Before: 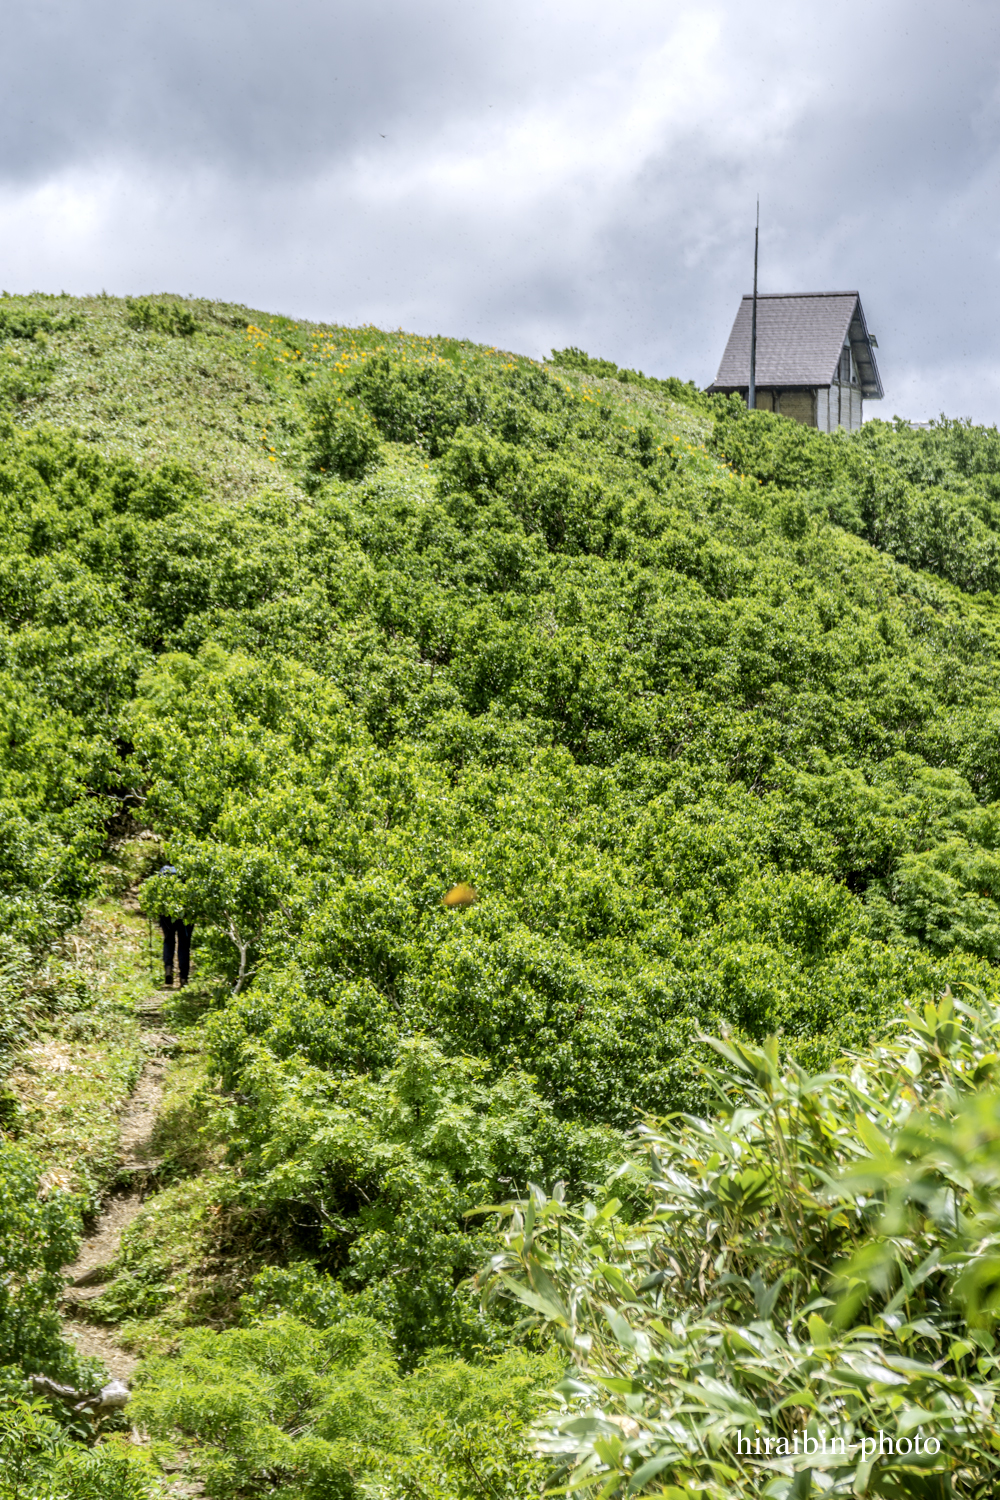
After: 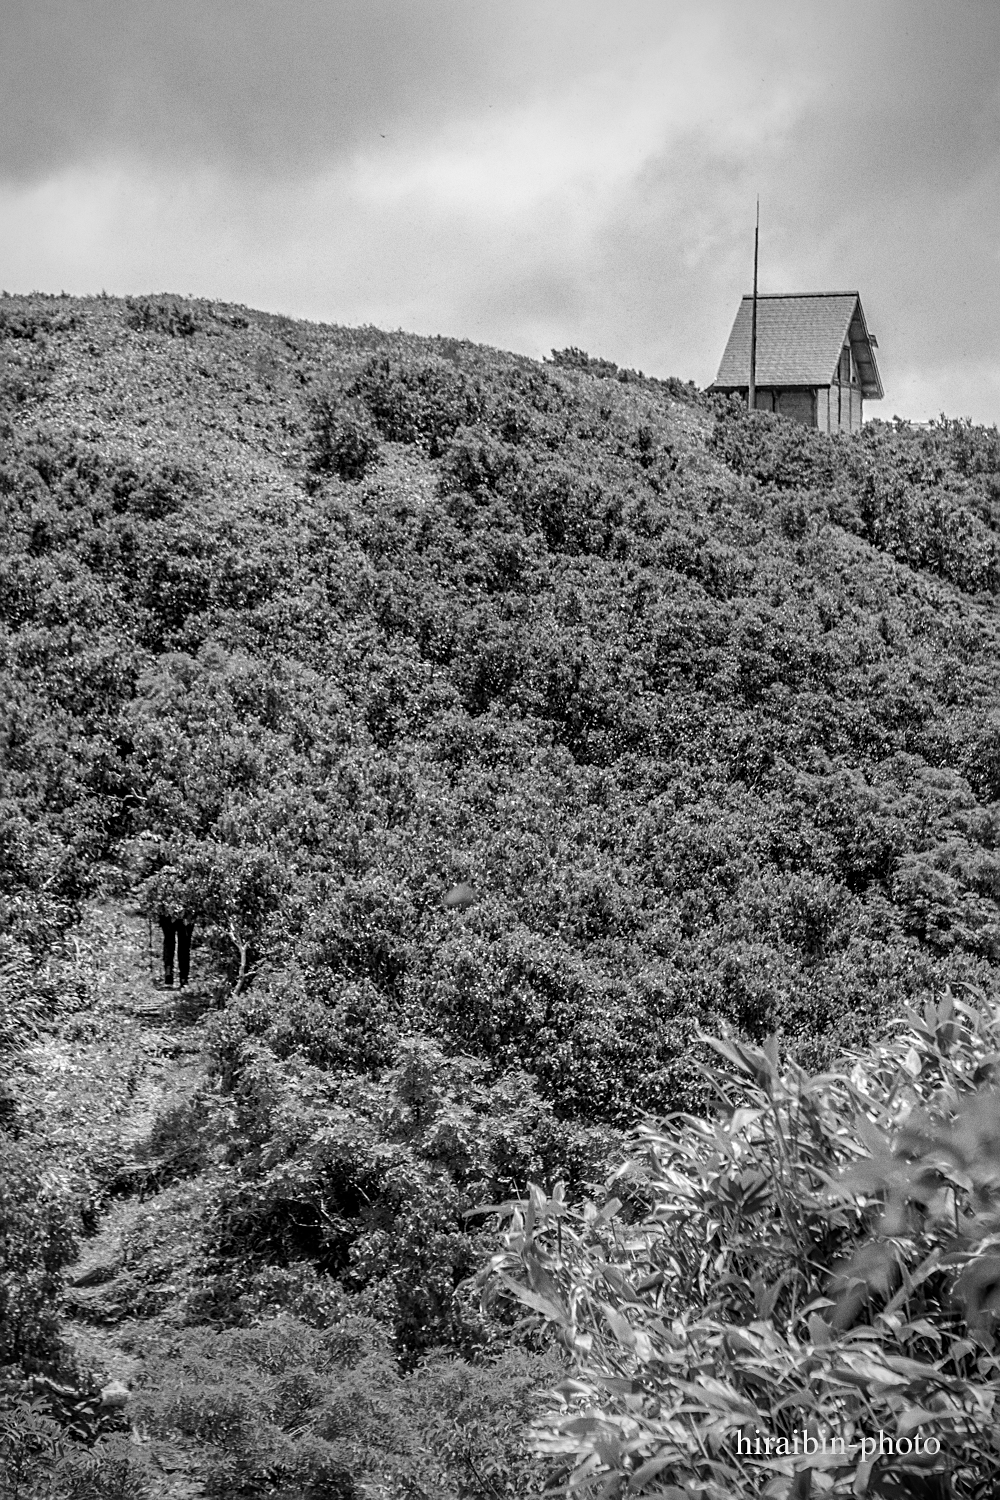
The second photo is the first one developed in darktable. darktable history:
color calibration "B&W: ILFORD DELTA 100": output gray [0.246, 0.254, 0.501, 0], gray › normalize channels true, illuminant same as pipeline (D50), adaptation XYZ, x 0.346, y 0.359, gamut compression 0
grain: on, module defaults
sharpen: on, module defaults
vignetting: fall-off start 71.74%
